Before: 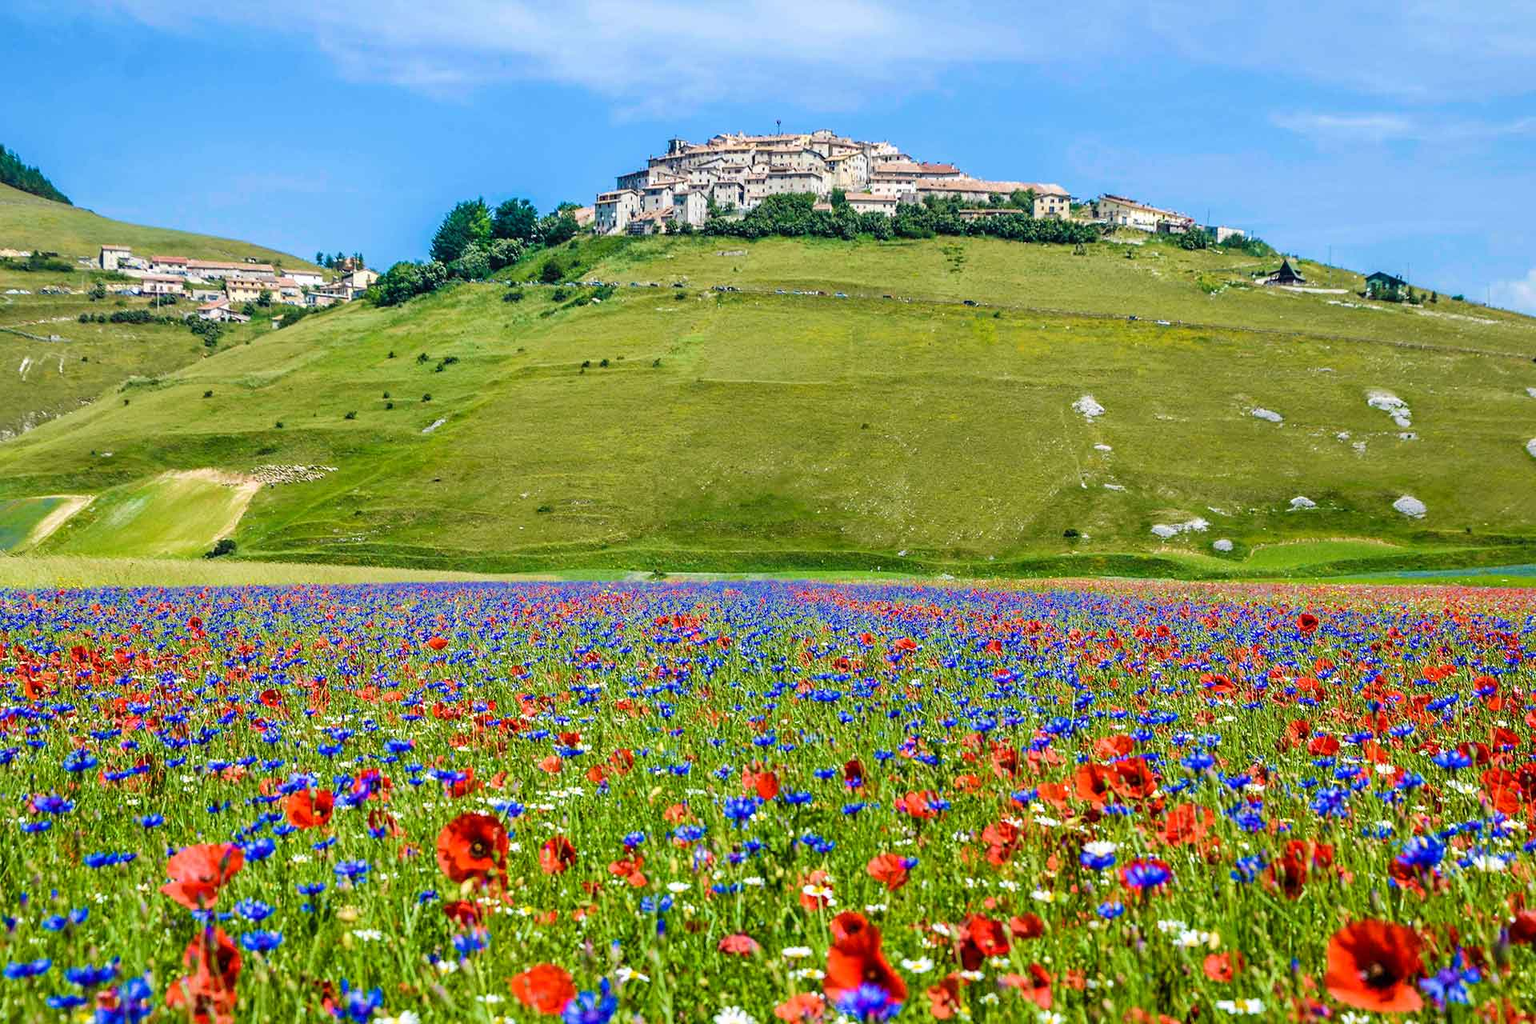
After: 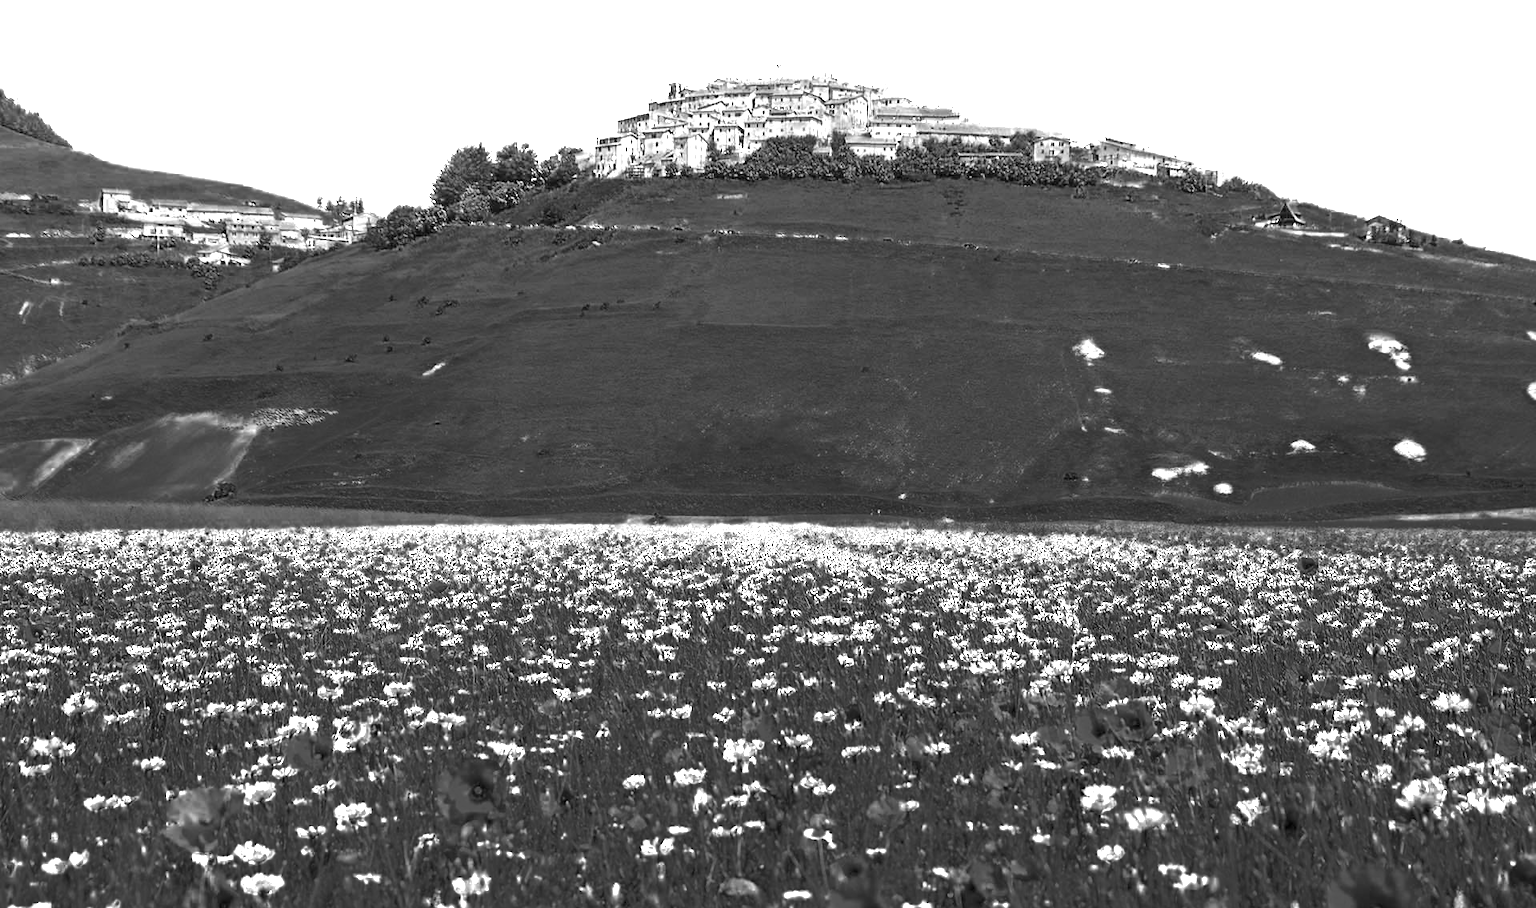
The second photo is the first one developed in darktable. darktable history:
color zones: curves: ch0 [(0.287, 0.048) (0.493, 0.484) (0.737, 0.816)]; ch1 [(0, 0) (0.143, 0) (0.286, 0) (0.429, 0) (0.571, 0) (0.714, 0) (0.857, 0)]
exposure: exposure 0.943 EV, compensate highlight preservation false
crop and rotate: top 5.609%, bottom 5.609%
white balance: emerald 1
